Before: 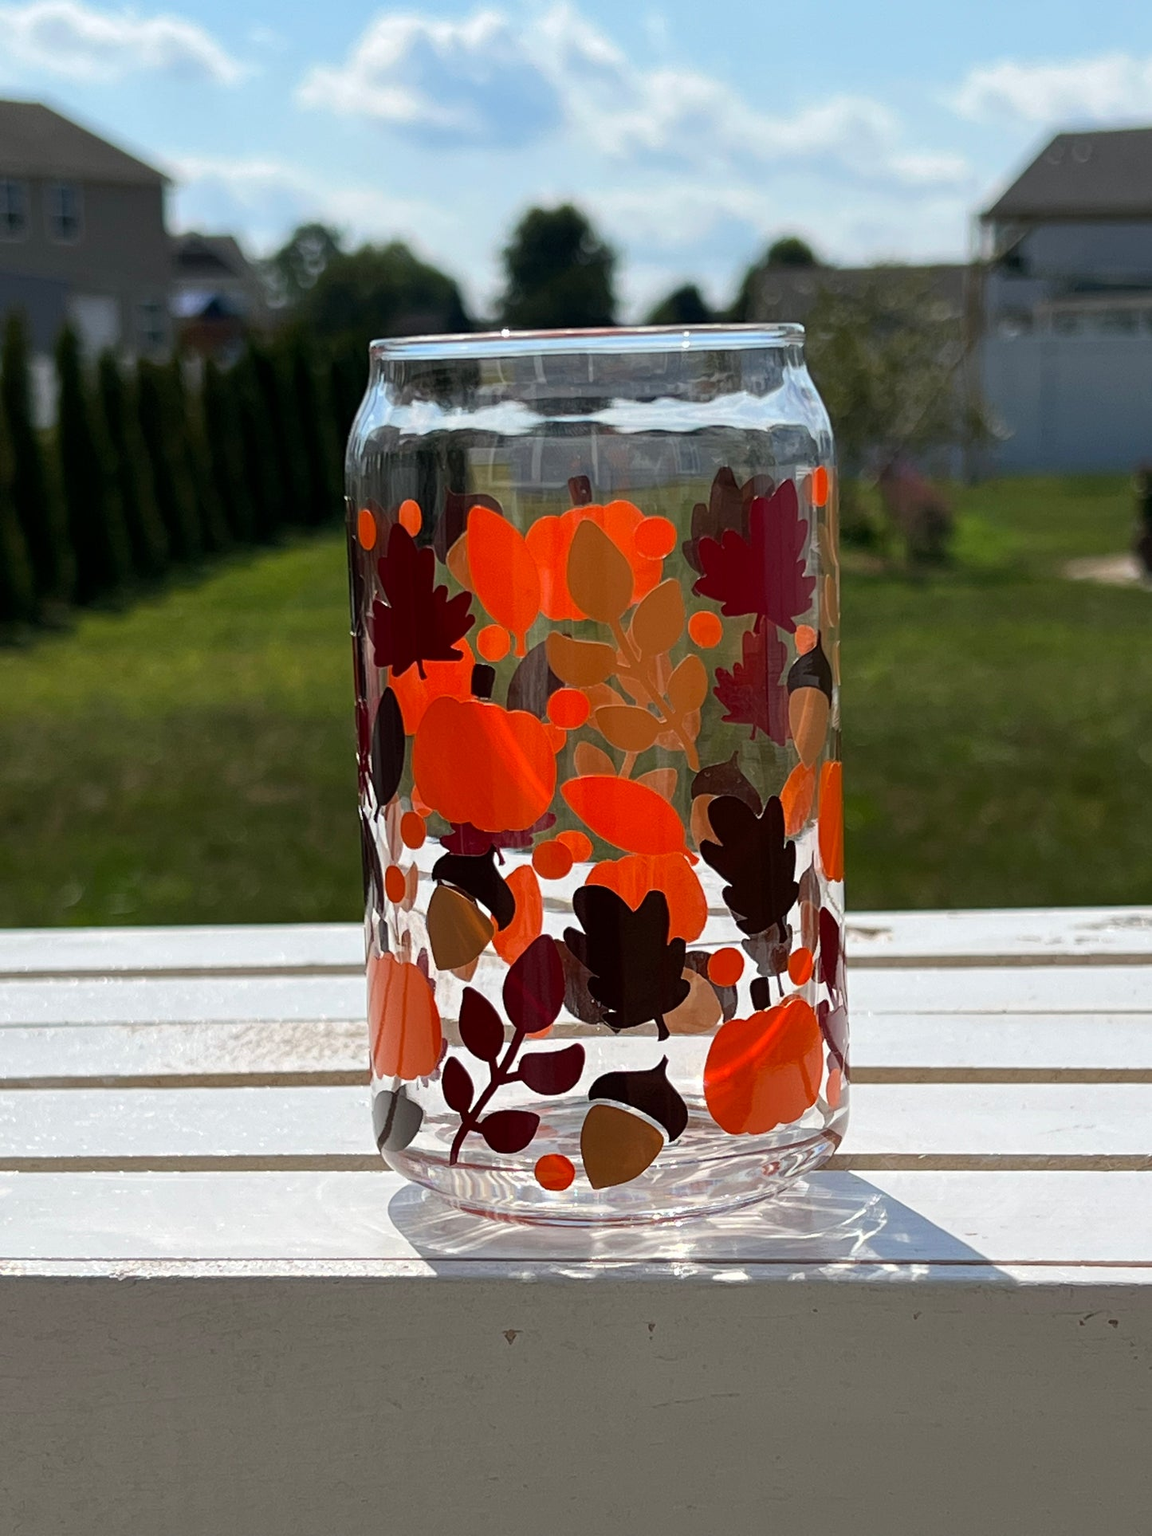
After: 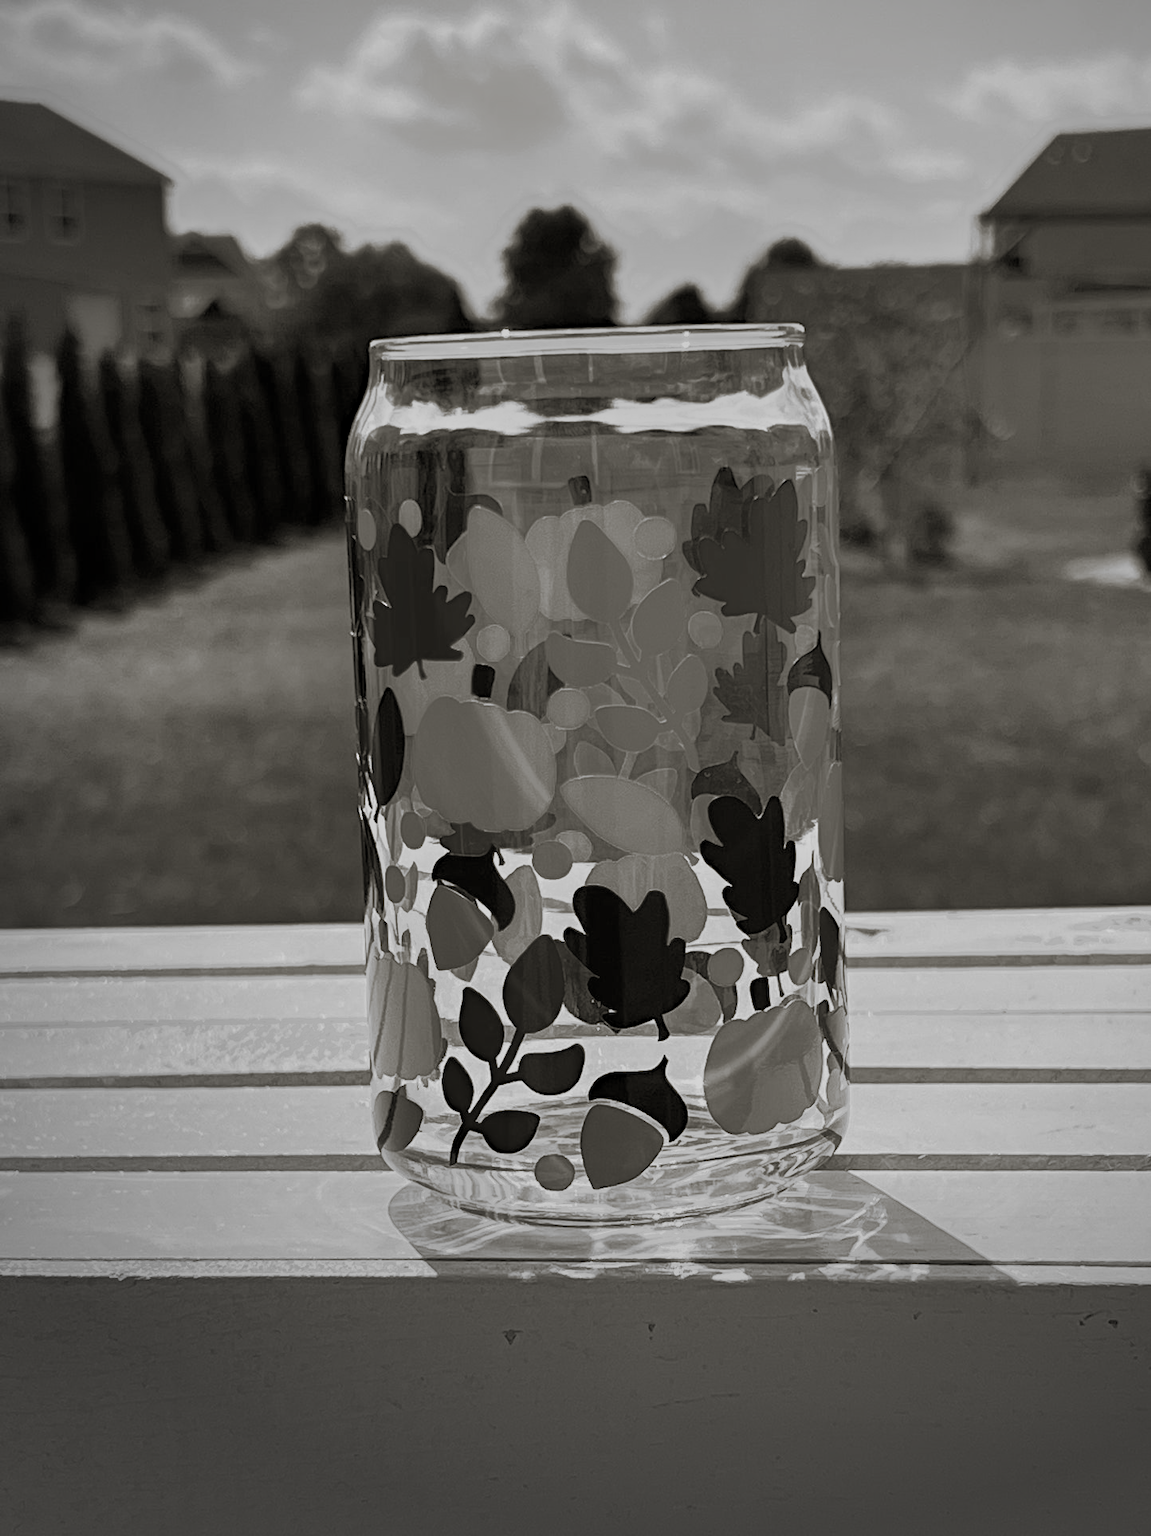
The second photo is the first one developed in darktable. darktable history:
haze removal: compatibility mode true, adaptive false
tone equalizer: -7 EV -0.63 EV, -6 EV 1 EV, -5 EV -0.45 EV, -4 EV 0.43 EV, -3 EV 0.41 EV, -2 EV 0.15 EV, -1 EV -0.15 EV, +0 EV -0.39 EV, smoothing diameter 25%, edges refinement/feathering 10, preserve details guided filter
monochrome: a 30.25, b 92.03
vignetting: fall-off start 73.57%, center (0.22, -0.235)
split-toning: shadows › hue 46.8°, shadows › saturation 0.17, highlights › hue 316.8°, highlights › saturation 0.27, balance -51.82
